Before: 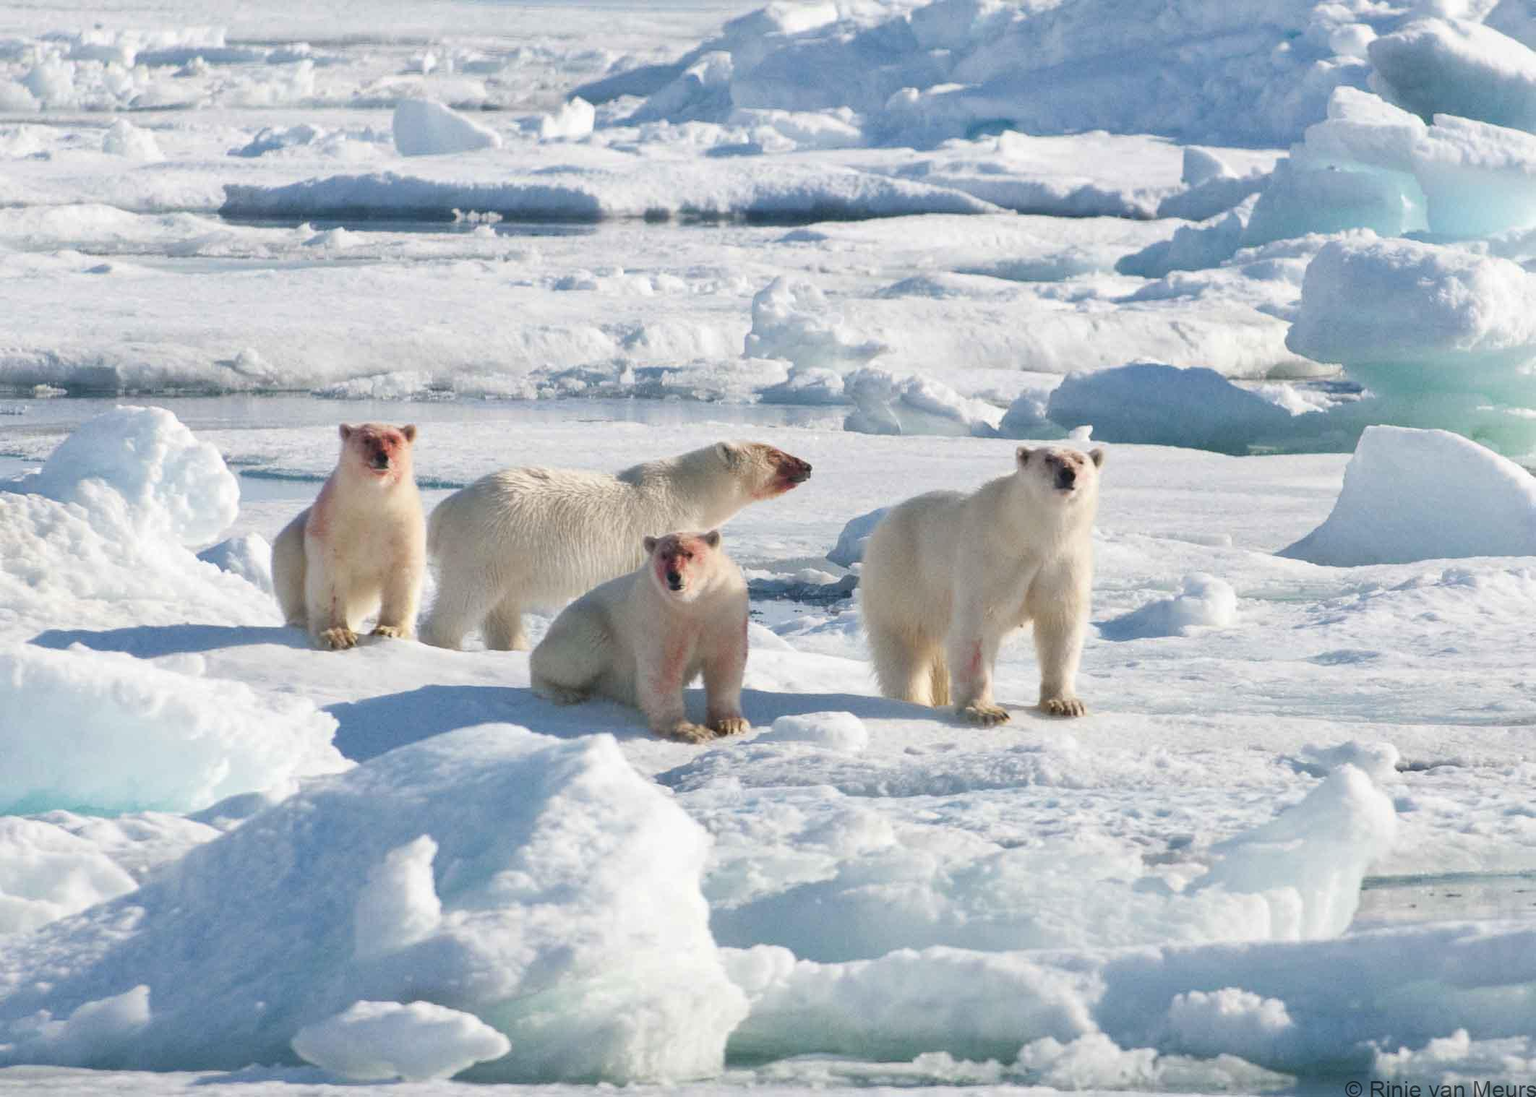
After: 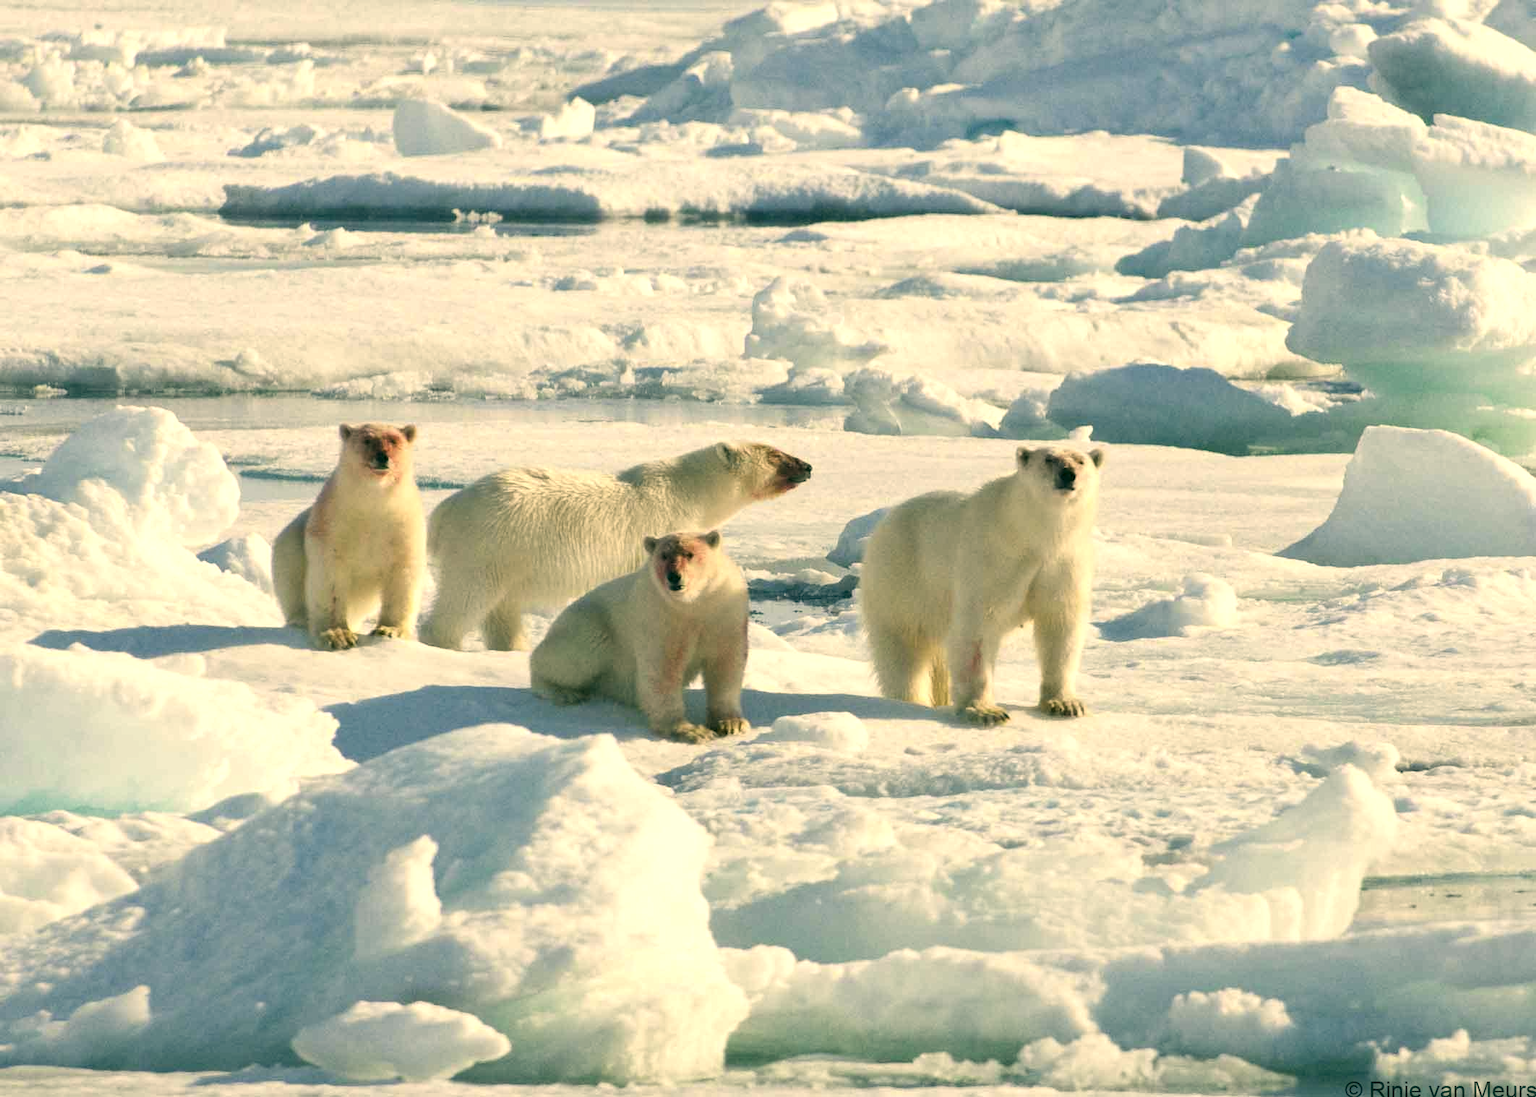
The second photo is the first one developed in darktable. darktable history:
levels: black 0.035%, levels [0.062, 0.494, 0.925]
color correction: highlights a* 4.72, highlights b* 24.07, shadows a* -16.13, shadows b* 3.99
